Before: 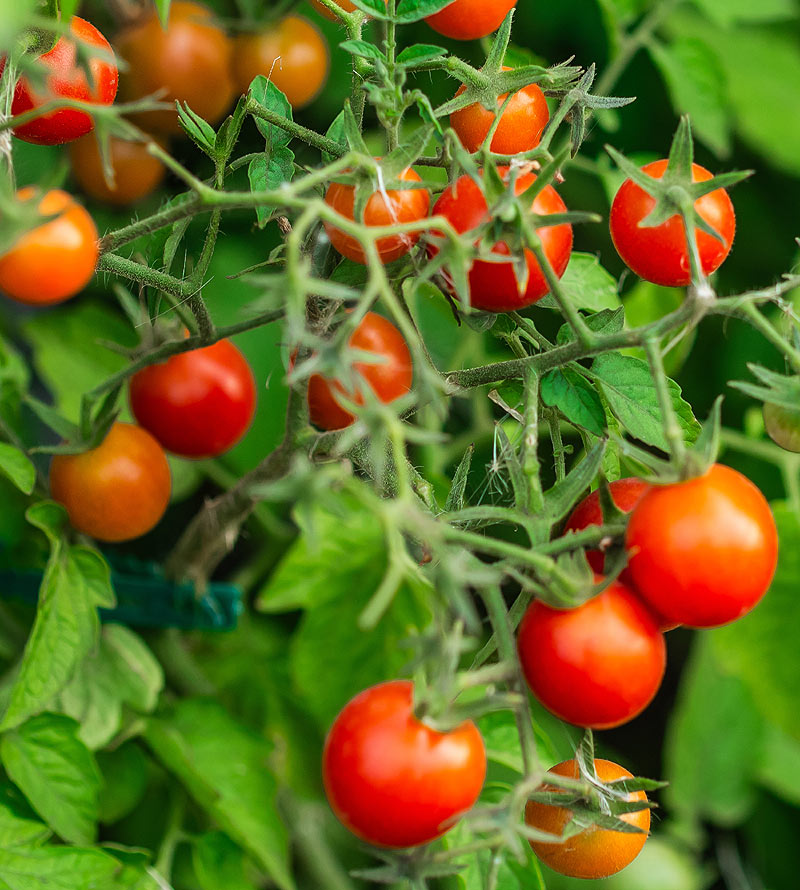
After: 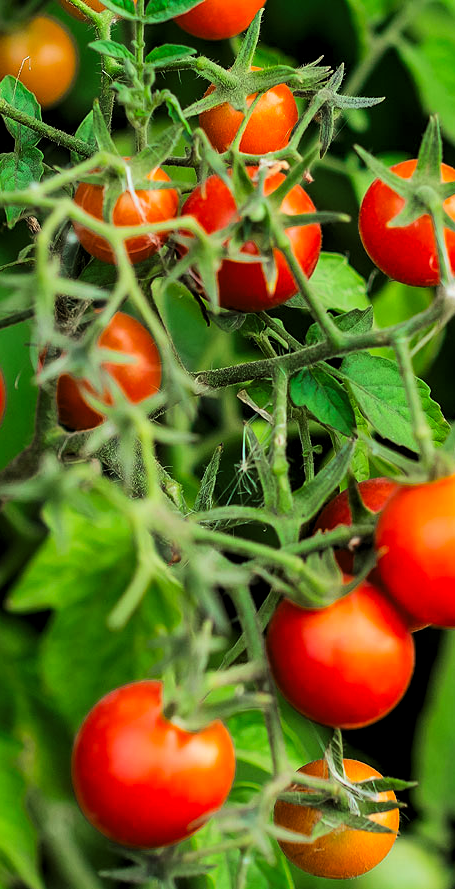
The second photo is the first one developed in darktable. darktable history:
contrast brightness saturation: contrast 0.195, brightness 0.168, saturation 0.226
shadows and highlights: shadows -20.15, white point adjustment -2.04, highlights -35.2
crop: left 31.477%, top 0.016%, right 11.575%
levels: white 90.66%, levels [0.116, 0.574, 1]
